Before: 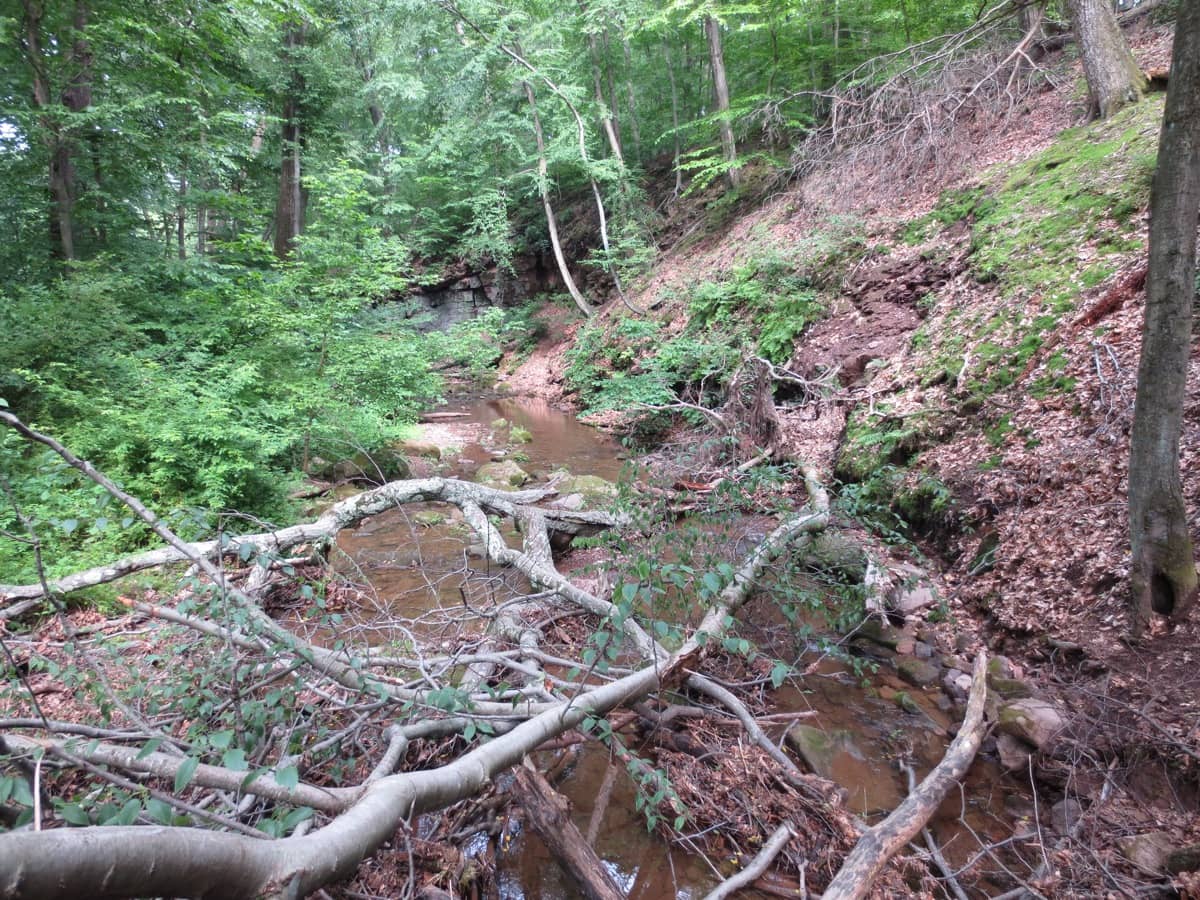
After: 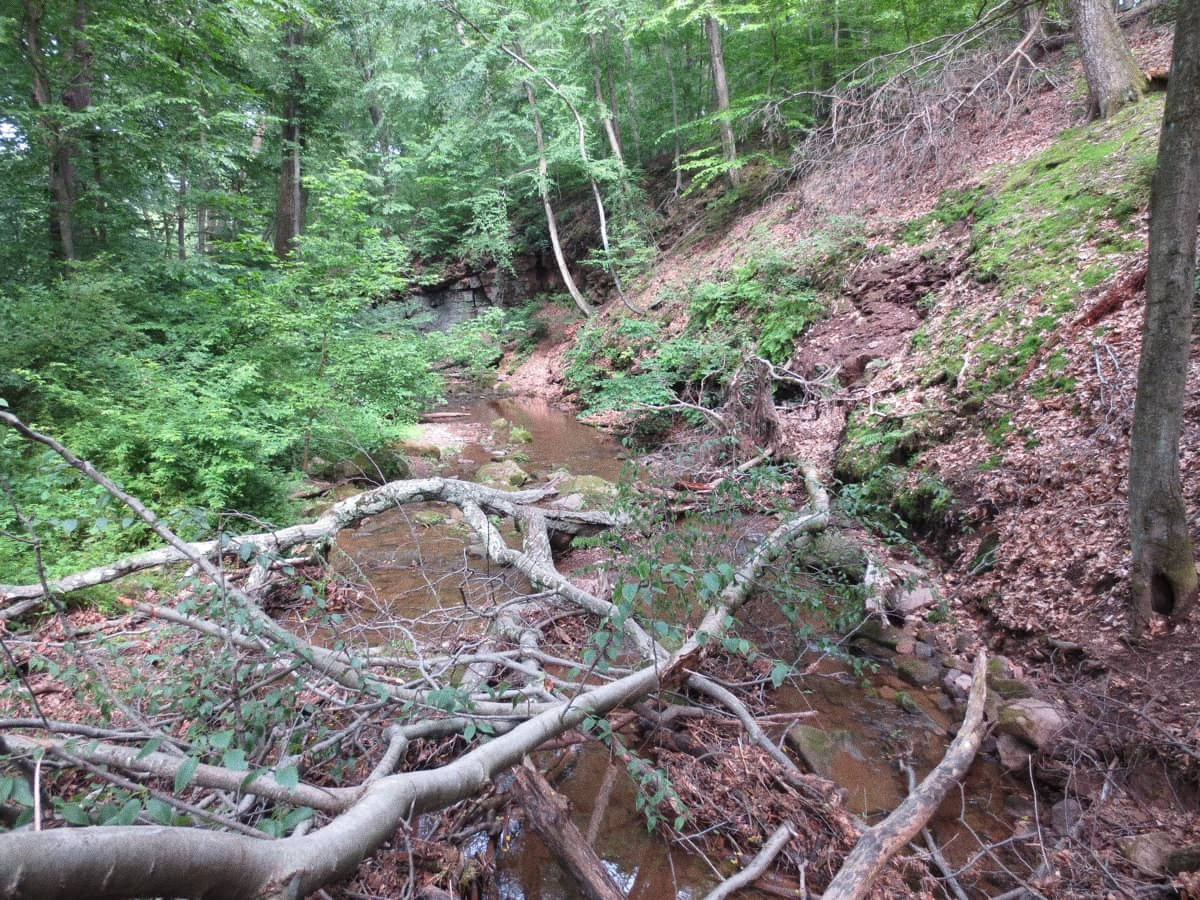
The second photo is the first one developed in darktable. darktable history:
shadows and highlights: shadows 25, highlights -25
grain: on, module defaults
